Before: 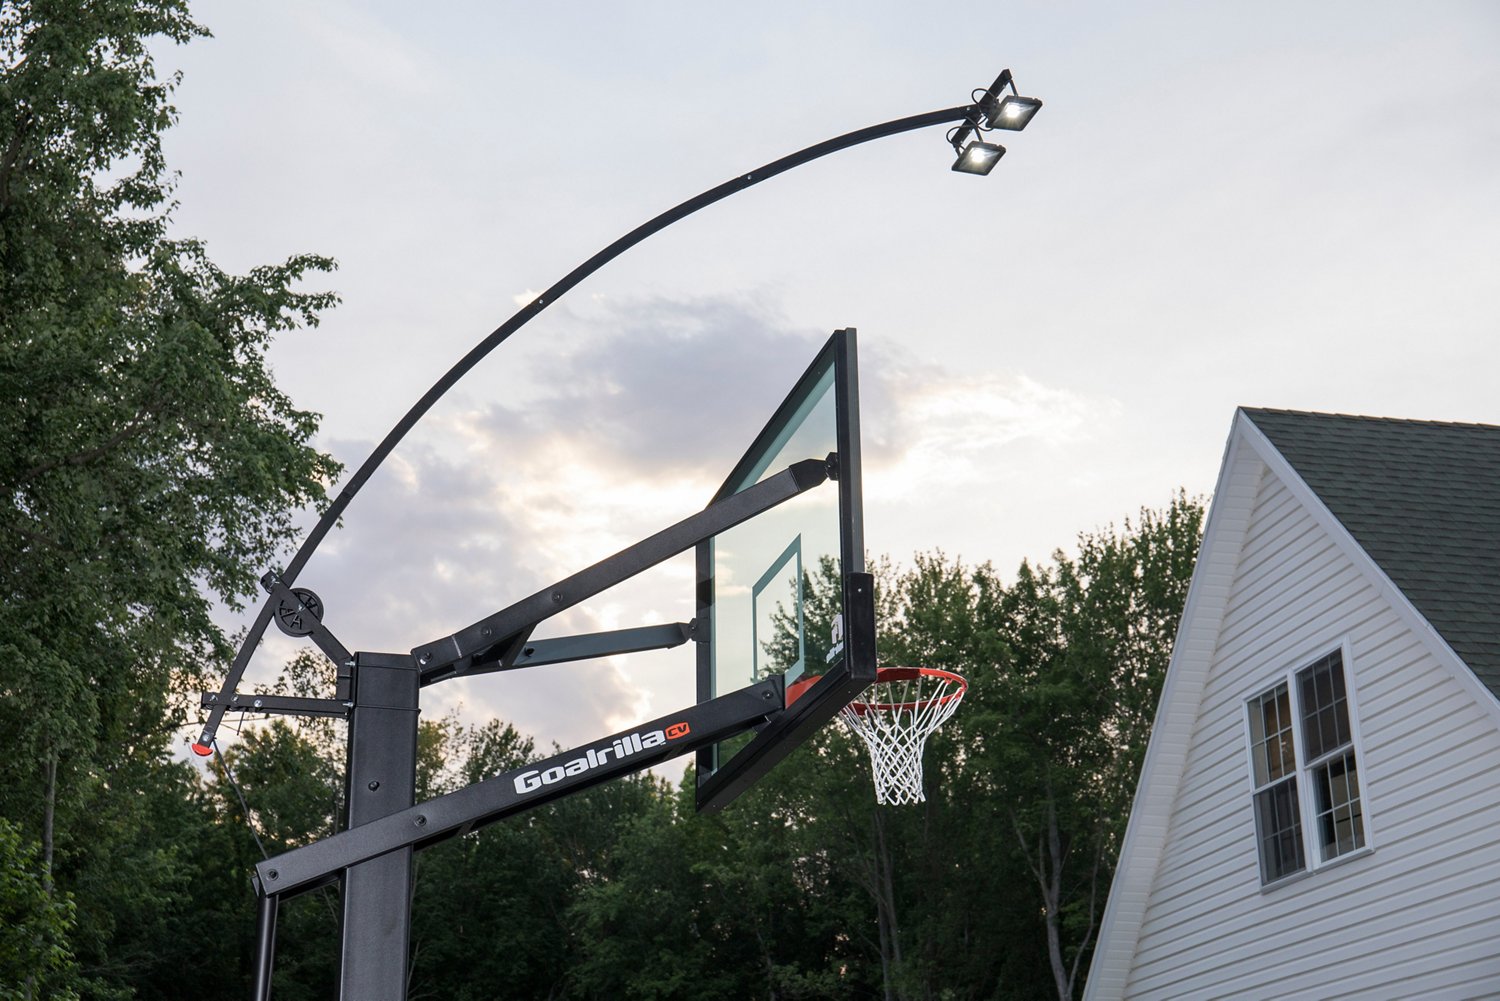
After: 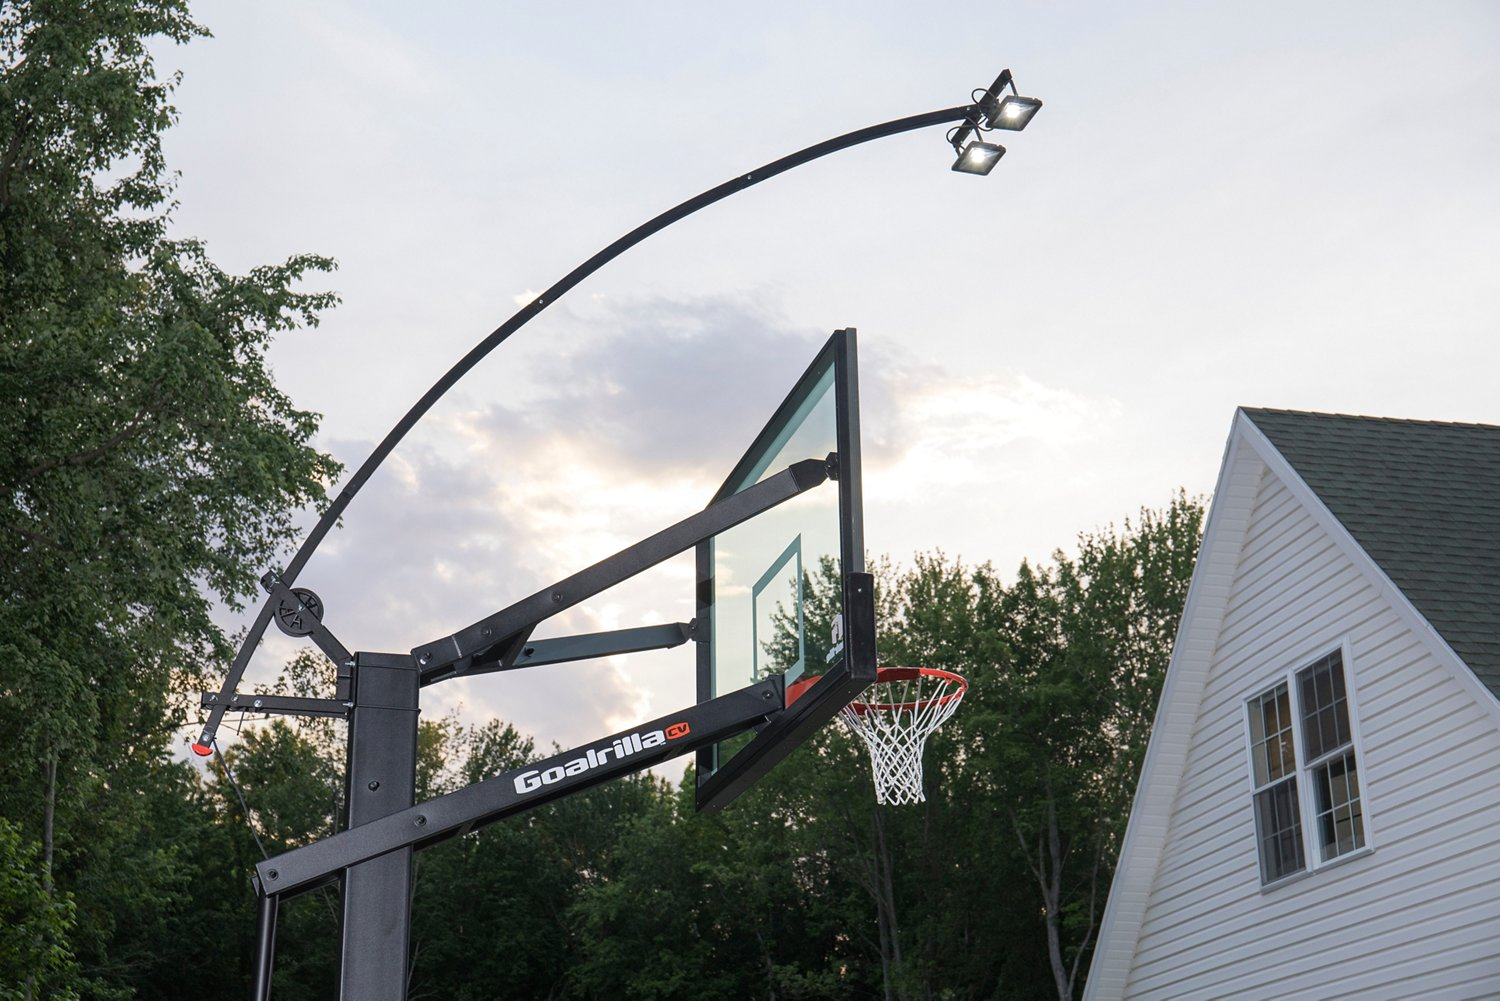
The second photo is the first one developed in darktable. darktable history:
contrast equalizer: y [[0.439, 0.44, 0.442, 0.457, 0.493, 0.498], [0.5 ×6], [0.5 ×6], [0 ×6], [0 ×6]], mix 0.59
tone equalizer: on, module defaults
exposure: exposure 0.078 EV, compensate highlight preservation false
